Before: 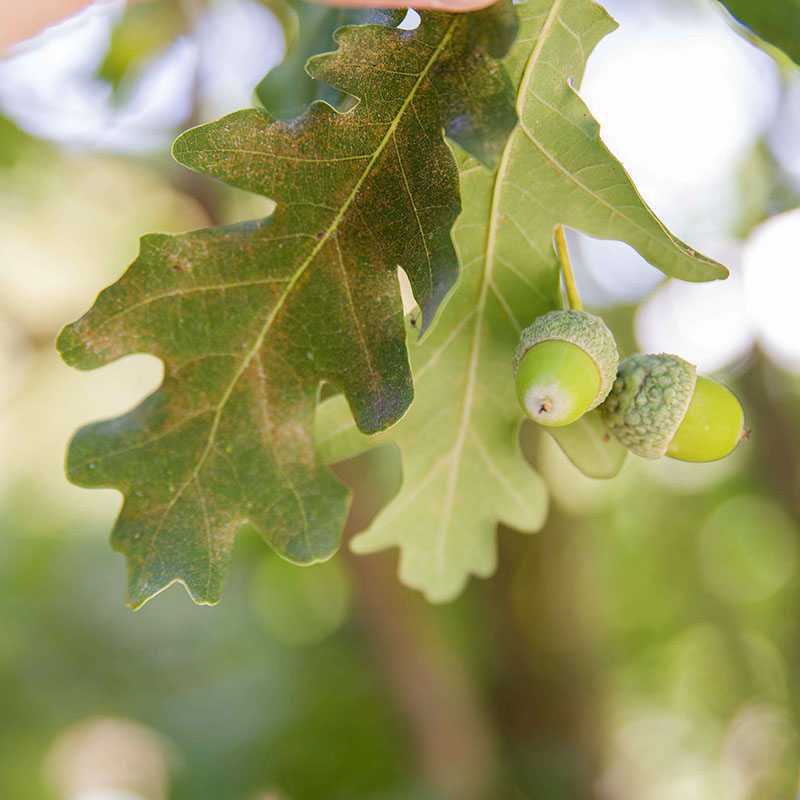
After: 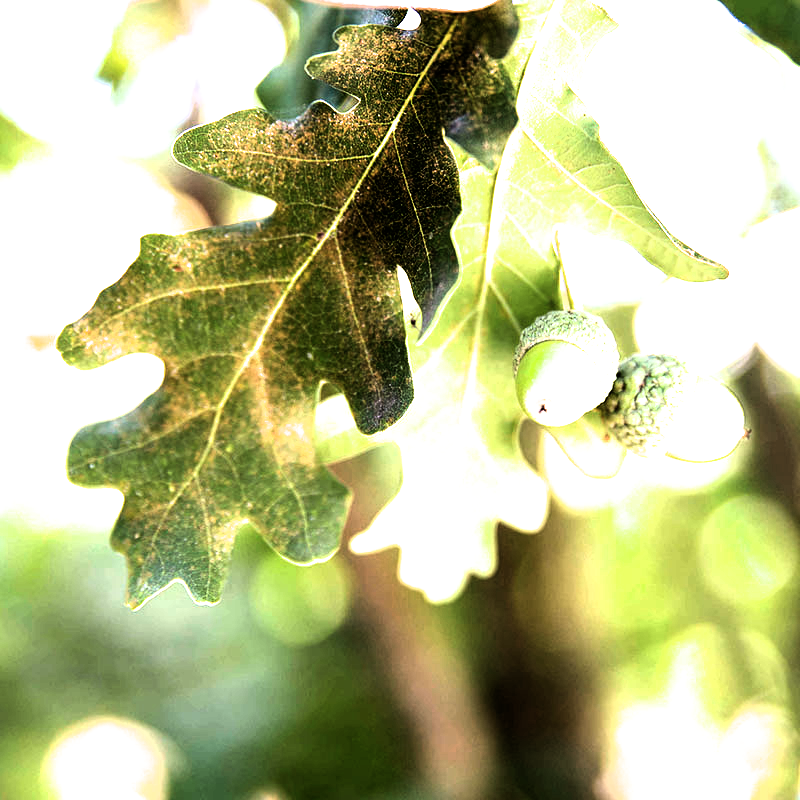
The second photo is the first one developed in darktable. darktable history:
filmic rgb: black relative exposure -8.2 EV, white relative exposure 2.2 EV, threshold 3 EV, hardness 7.11, latitude 85.74%, contrast 1.696, highlights saturation mix -4%, shadows ↔ highlights balance -2.69%, color science v5 (2021), contrast in shadows safe, contrast in highlights safe, enable highlight reconstruction true
tone equalizer: -8 EV -1.08 EV, -7 EV -1.01 EV, -6 EV -0.867 EV, -5 EV -0.578 EV, -3 EV 0.578 EV, -2 EV 0.867 EV, -1 EV 1.01 EV, +0 EV 1.08 EV, edges refinement/feathering 500, mask exposure compensation -1.57 EV, preserve details no
